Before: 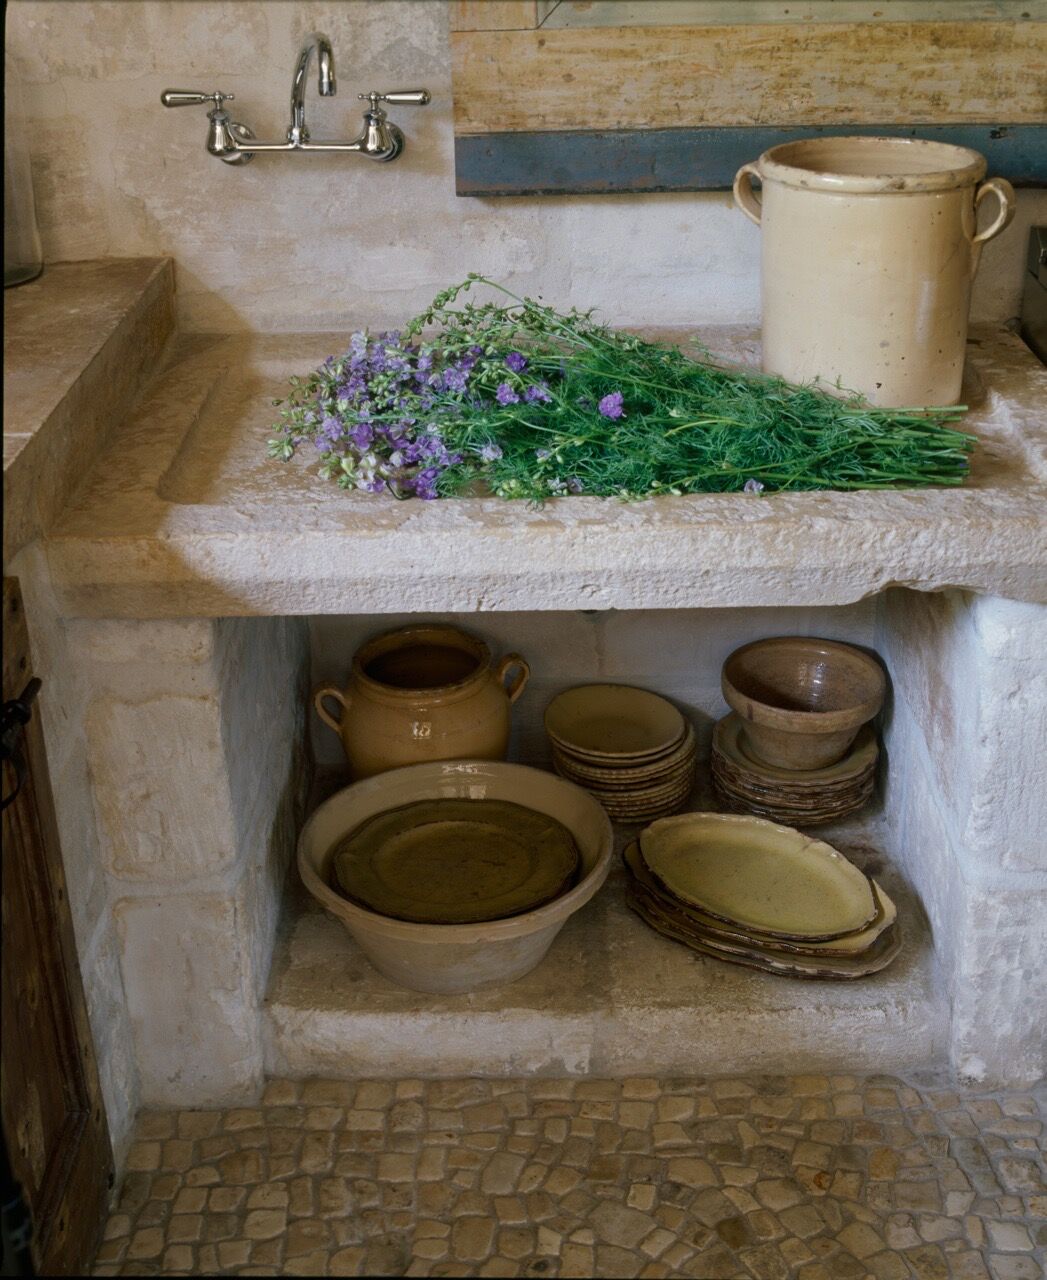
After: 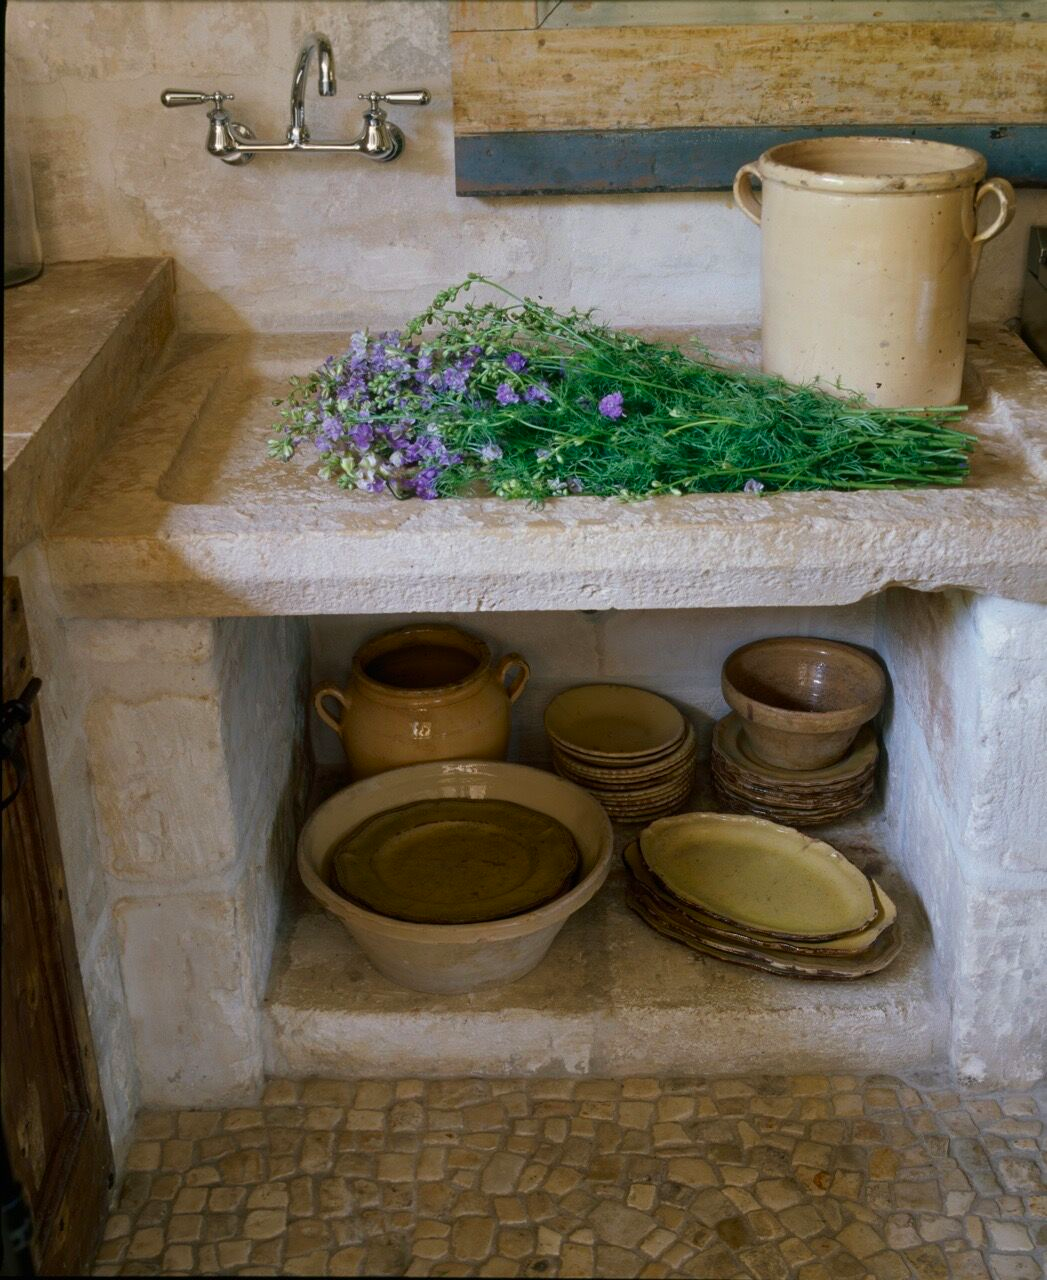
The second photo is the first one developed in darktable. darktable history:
contrast brightness saturation: contrast 0.037, saturation 0.16
